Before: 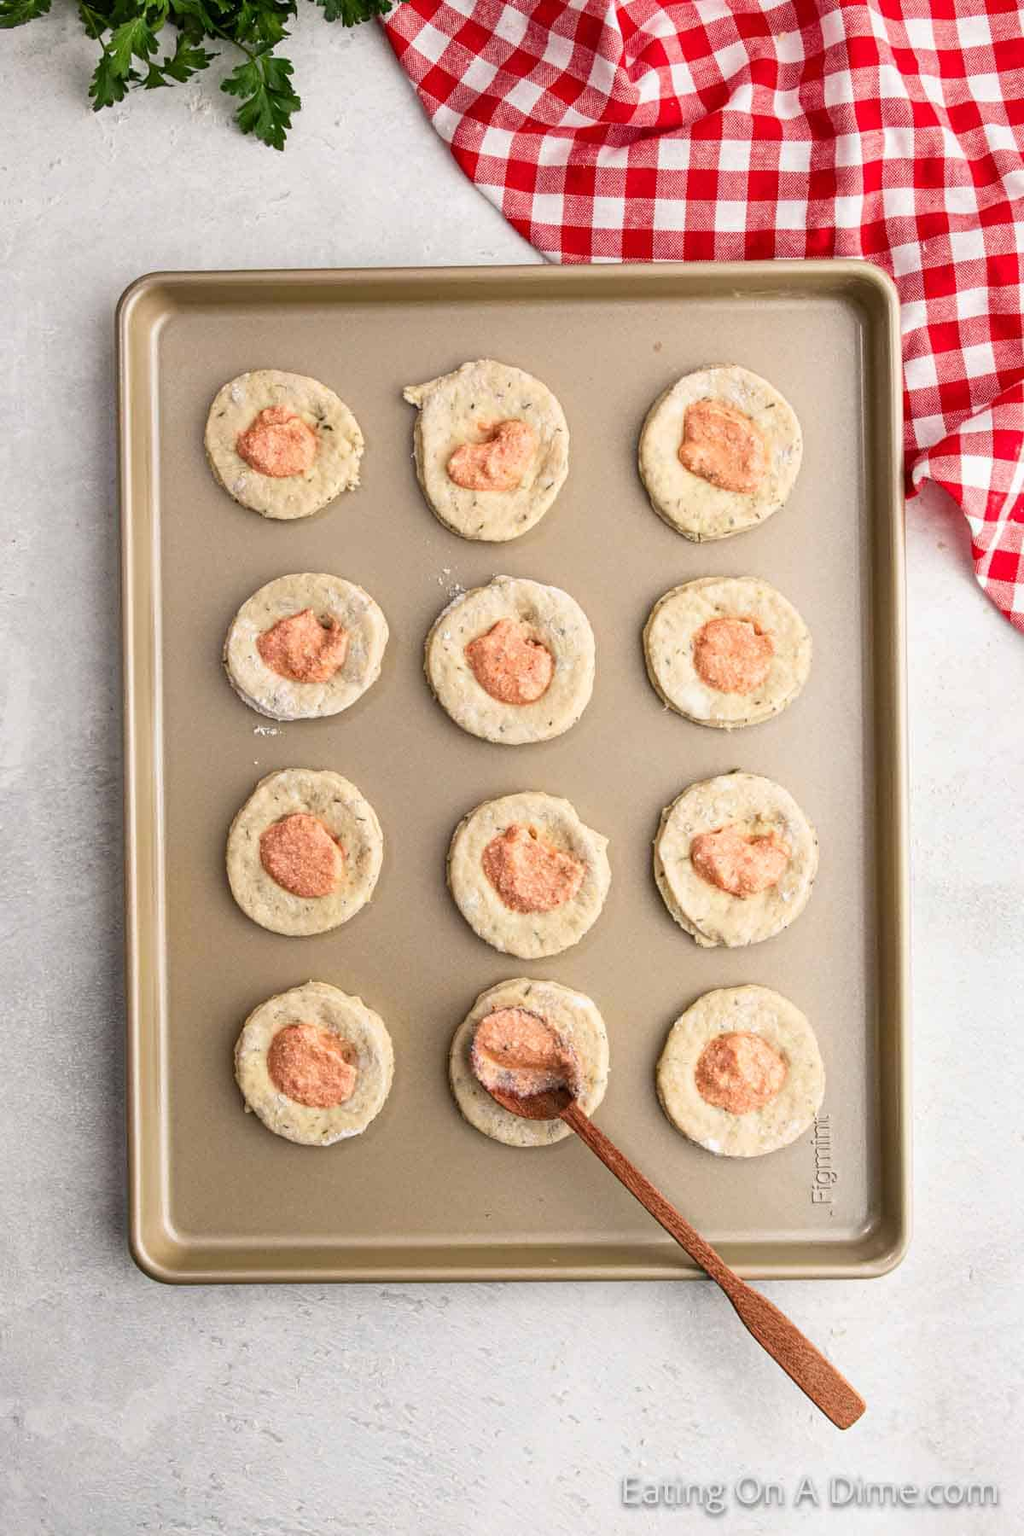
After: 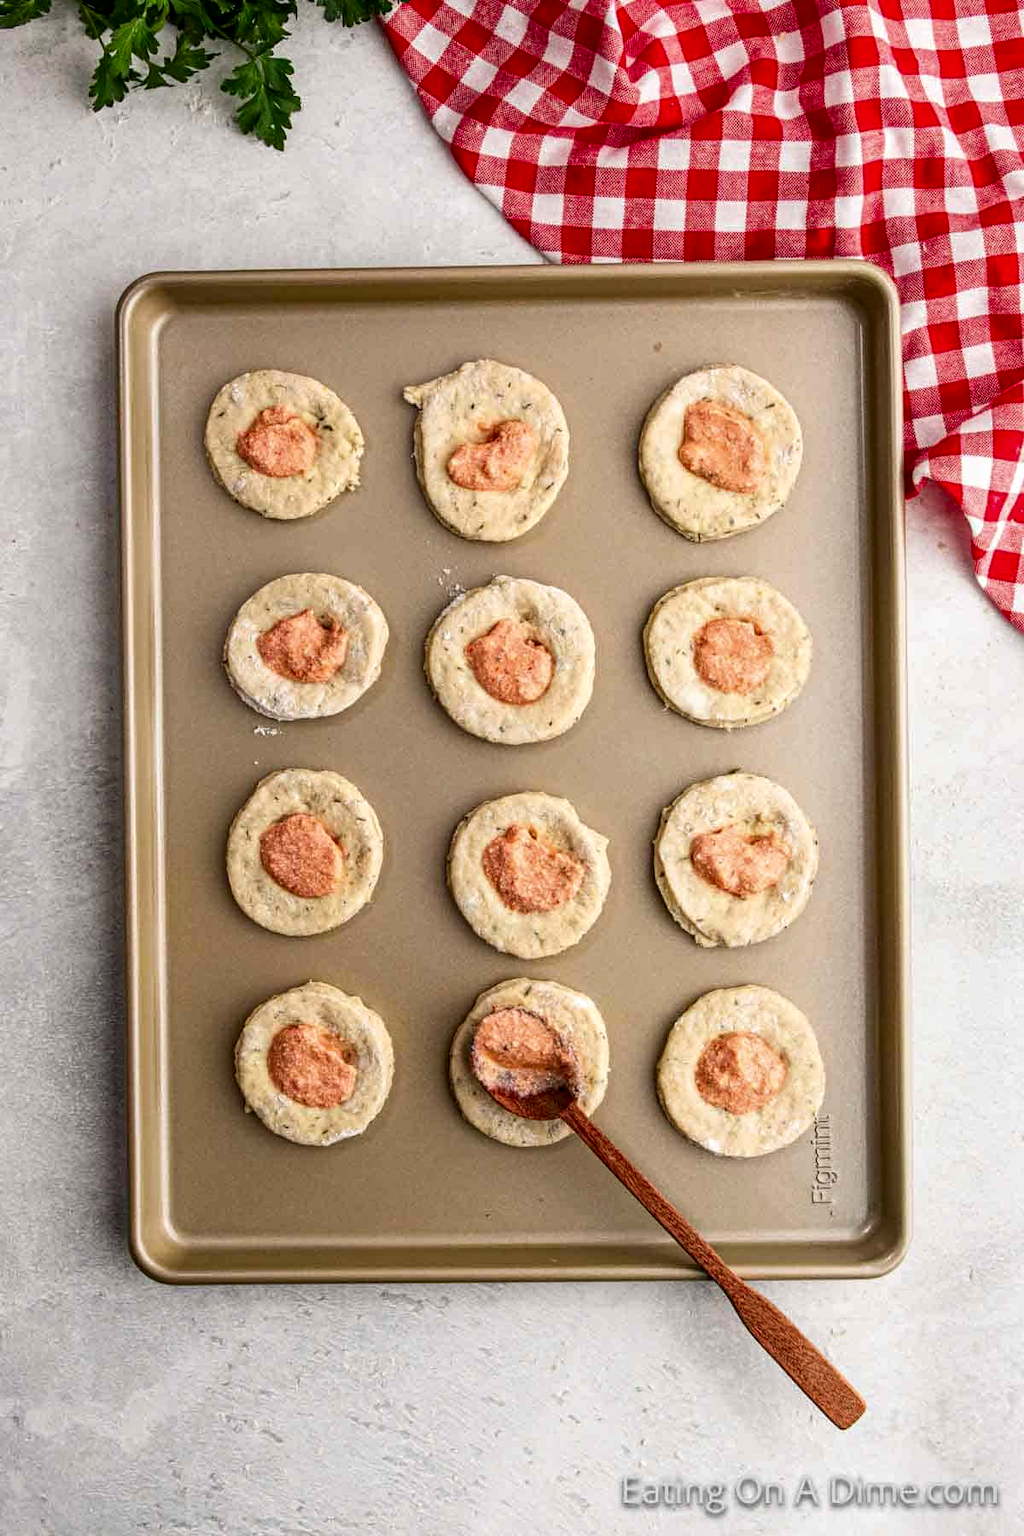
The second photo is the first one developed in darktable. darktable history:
contrast brightness saturation: contrast 0.066, brightness -0.14, saturation 0.111
local contrast: on, module defaults
